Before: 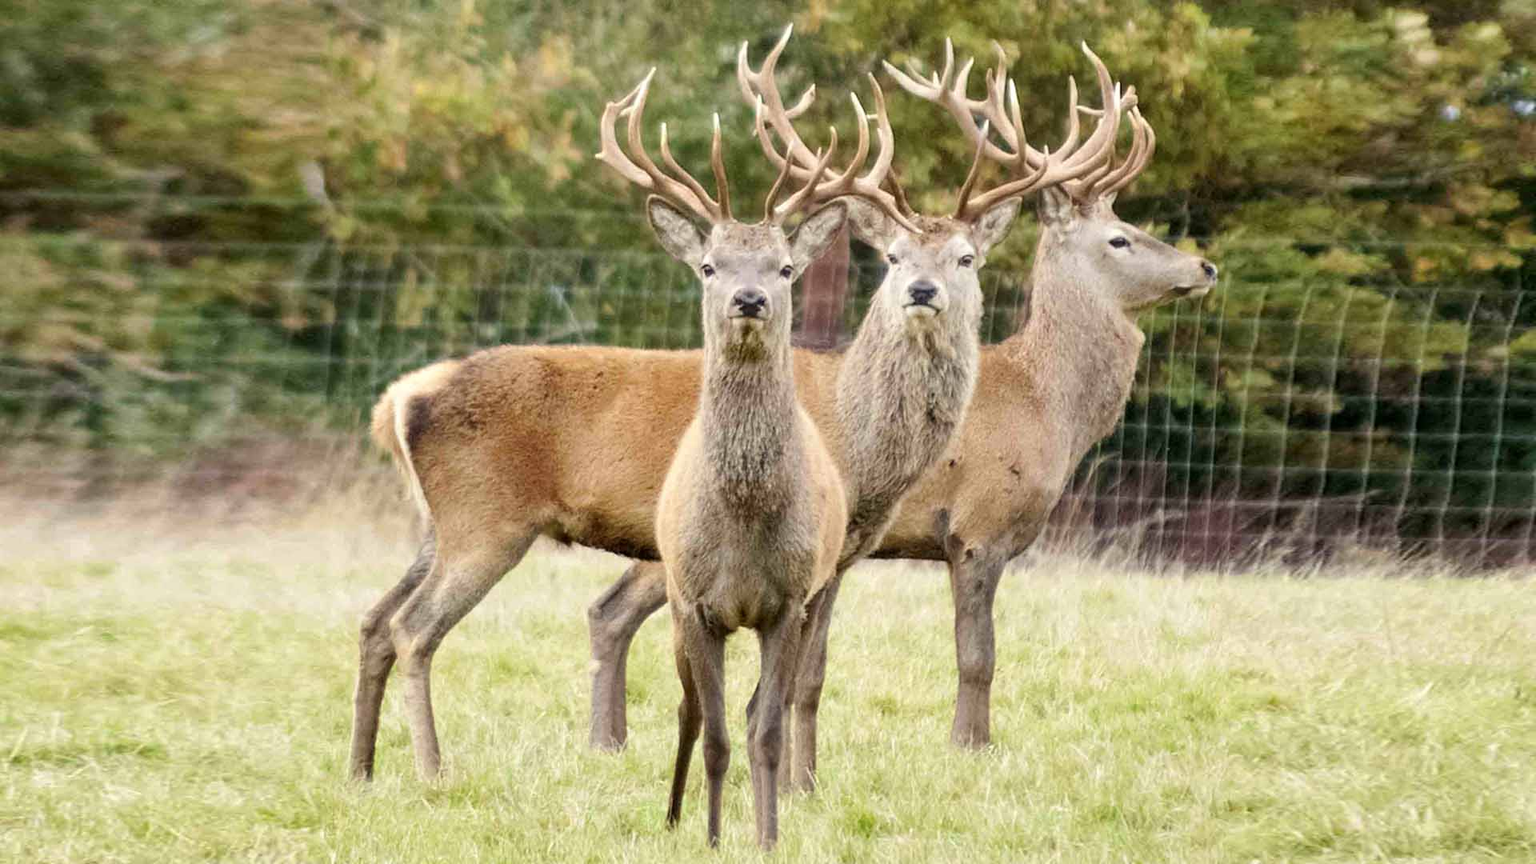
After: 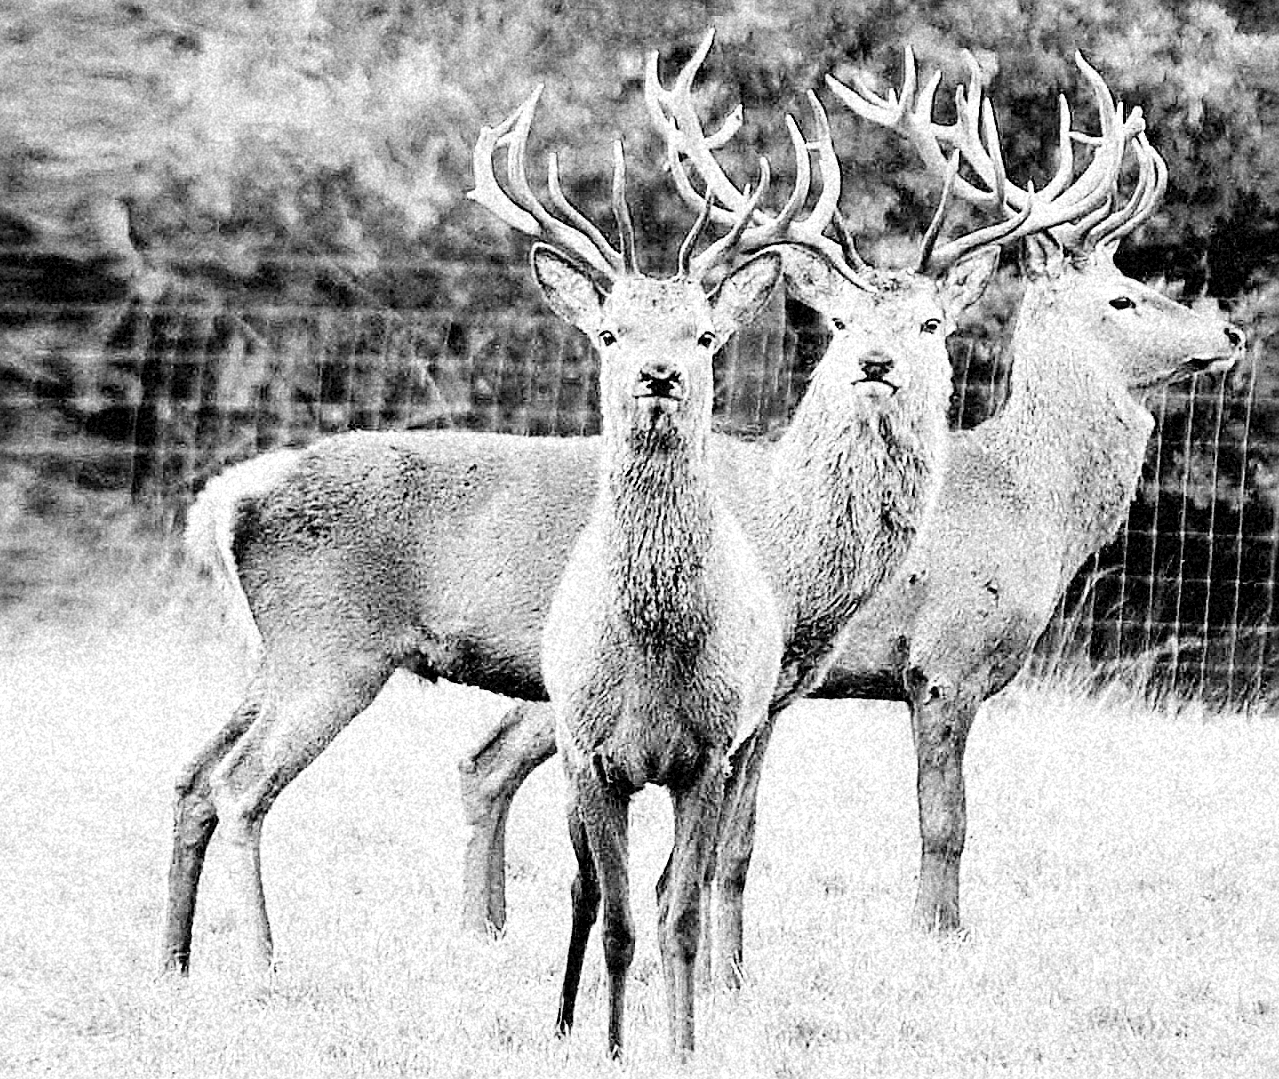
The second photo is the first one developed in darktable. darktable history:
sharpen: amount 1.861
color balance: lift [1, 1.015, 1.004, 0.985], gamma [1, 0.958, 0.971, 1.042], gain [1, 0.956, 0.977, 1.044]
monochrome: on, module defaults
exposure: black level correction 0.001, exposure 0.3 EV, compensate highlight preservation false
crop and rotate: left 14.436%, right 18.898%
filmic rgb: black relative exposure -5 EV, hardness 2.88, contrast 1.2, highlights saturation mix -30%
grain: coarseness 46.9 ISO, strength 50.21%, mid-tones bias 0%
color balance rgb: shadows lift › luminance -7.7%, shadows lift › chroma 2.13%, shadows lift › hue 165.27°, power › luminance -7.77%, power › chroma 1.1%, power › hue 215.88°, highlights gain › luminance 15.15%, highlights gain › chroma 7%, highlights gain › hue 125.57°, global offset › luminance -0.33%, global offset › chroma 0.11%, global offset › hue 165.27°, perceptual saturation grading › global saturation 24.42%, perceptual saturation grading › highlights -24.42%, perceptual saturation grading › mid-tones 24.42%, perceptual saturation grading › shadows 40%, perceptual brilliance grading › global brilliance -5%, perceptual brilliance grading › highlights 24.42%, perceptual brilliance grading › mid-tones 7%, perceptual brilliance grading › shadows -5%
